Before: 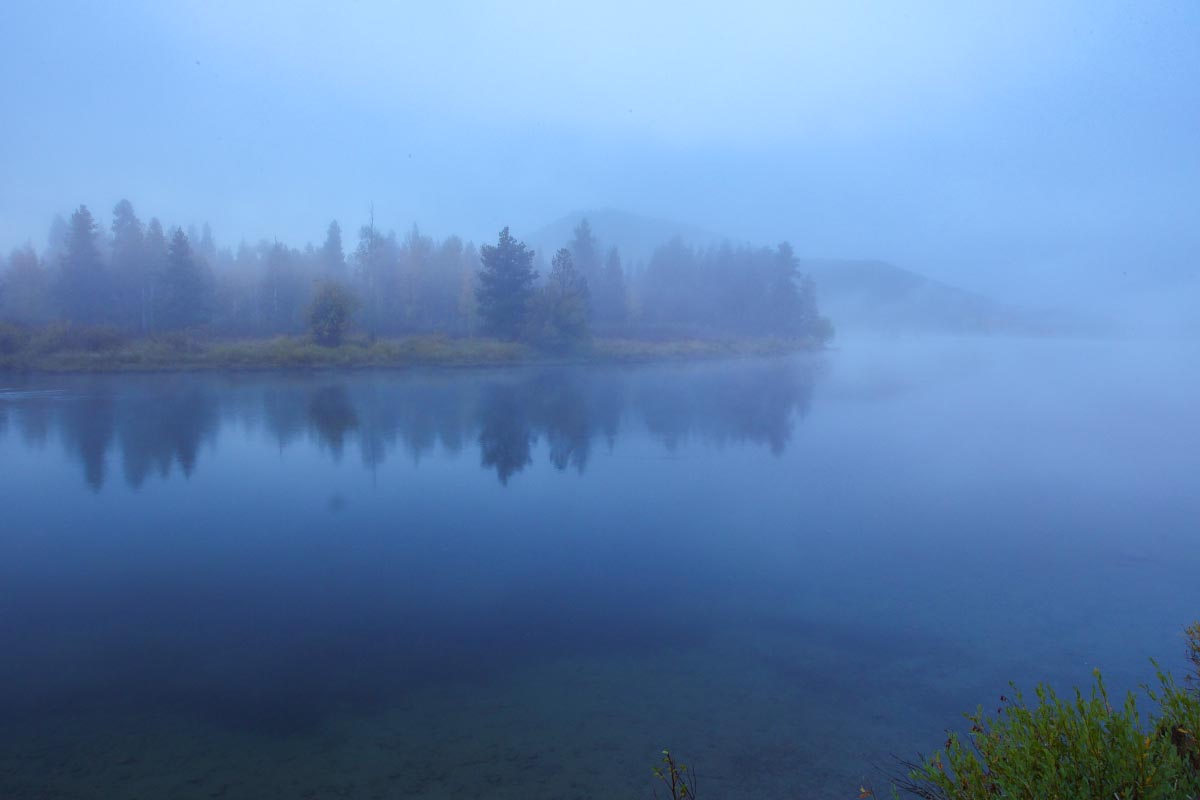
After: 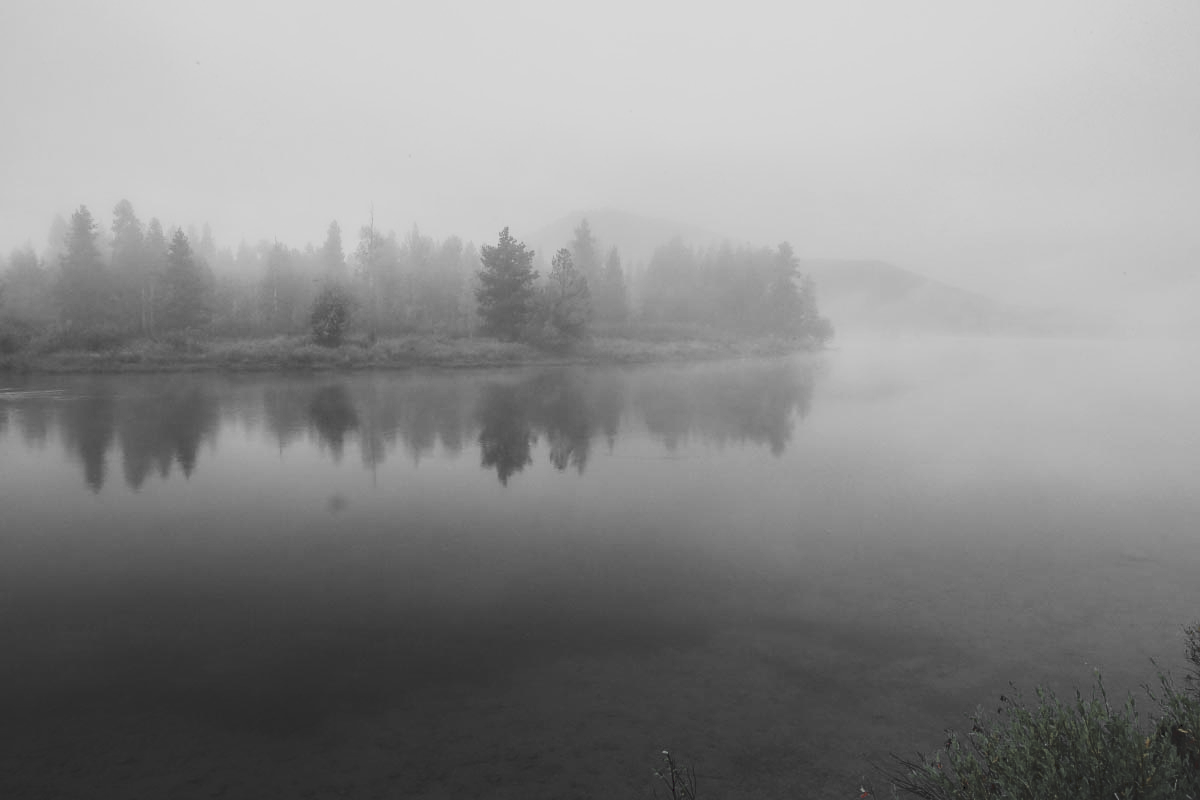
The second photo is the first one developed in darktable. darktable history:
sharpen: amount 0.211
tone curve: curves: ch0 [(0, 0) (0.003, 0.108) (0.011, 0.113) (0.025, 0.113) (0.044, 0.121) (0.069, 0.132) (0.1, 0.145) (0.136, 0.158) (0.177, 0.182) (0.224, 0.215) (0.277, 0.27) (0.335, 0.341) (0.399, 0.424) (0.468, 0.528) (0.543, 0.622) (0.623, 0.721) (0.709, 0.79) (0.801, 0.846) (0.898, 0.871) (1, 1)], preserve colors none
color zones: curves: ch1 [(0, 0.831) (0.08, 0.771) (0.157, 0.268) (0.241, 0.207) (0.562, -0.005) (0.714, -0.013) (0.876, 0.01) (1, 0.831)]
